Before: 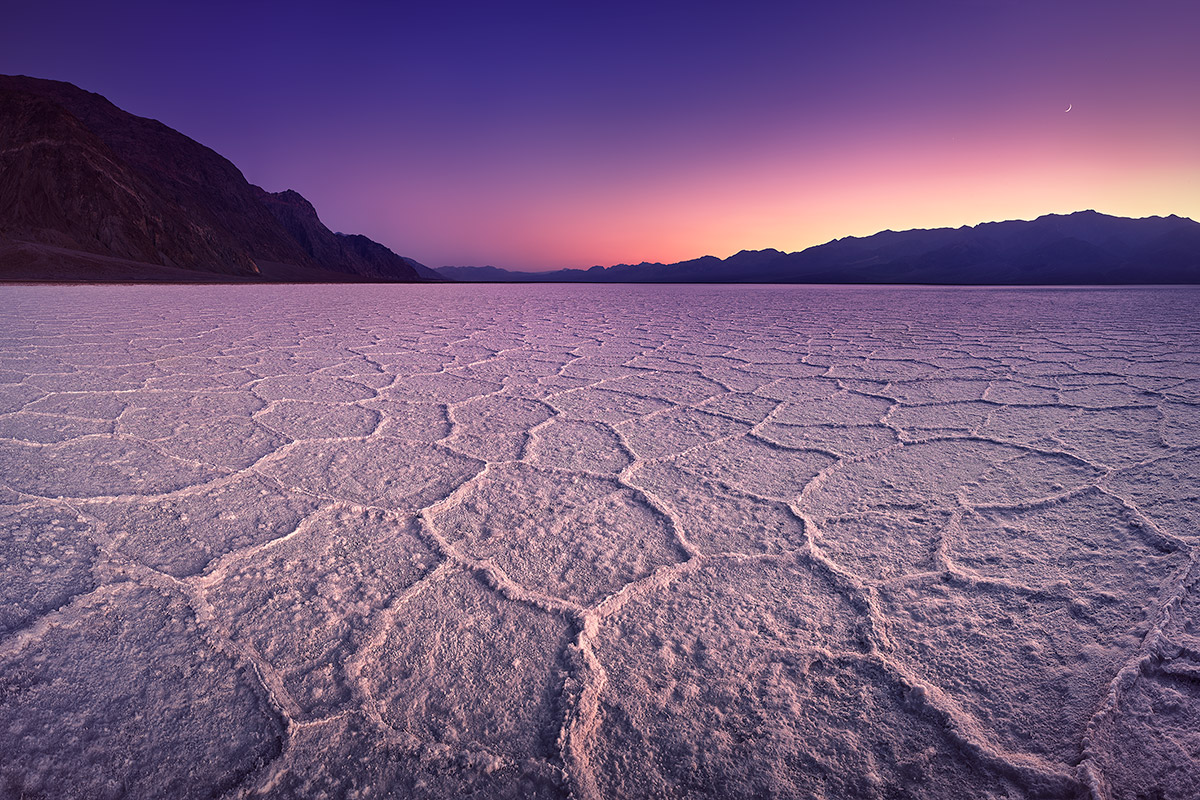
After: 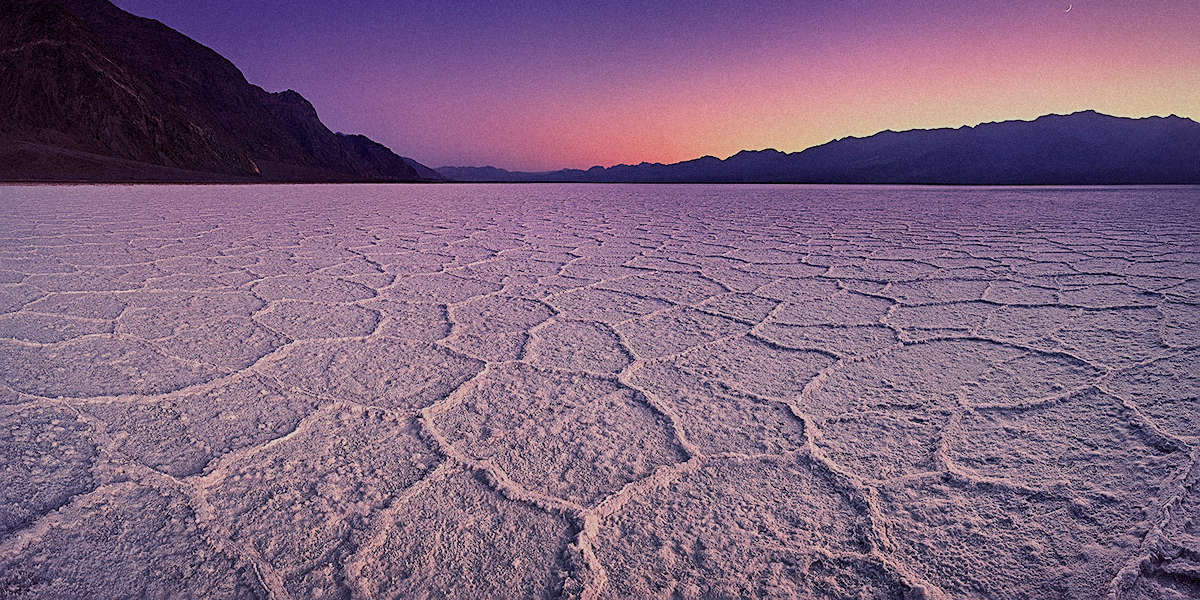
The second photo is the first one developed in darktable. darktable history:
crop and rotate: top 12.5%, bottom 12.5%
tone equalizer: on, module defaults
rgb curve: curves: ch0 [(0, 0) (0.093, 0.159) (0.241, 0.265) (0.414, 0.42) (1, 1)], compensate middle gray true, preserve colors basic power
filmic rgb: black relative exposure -6.15 EV, white relative exposure 6.96 EV, hardness 2.23, color science v6 (2022)
contrast brightness saturation: saturation -0.05
grain: mid-tones bias 0%
sharpen: on, module defaults
